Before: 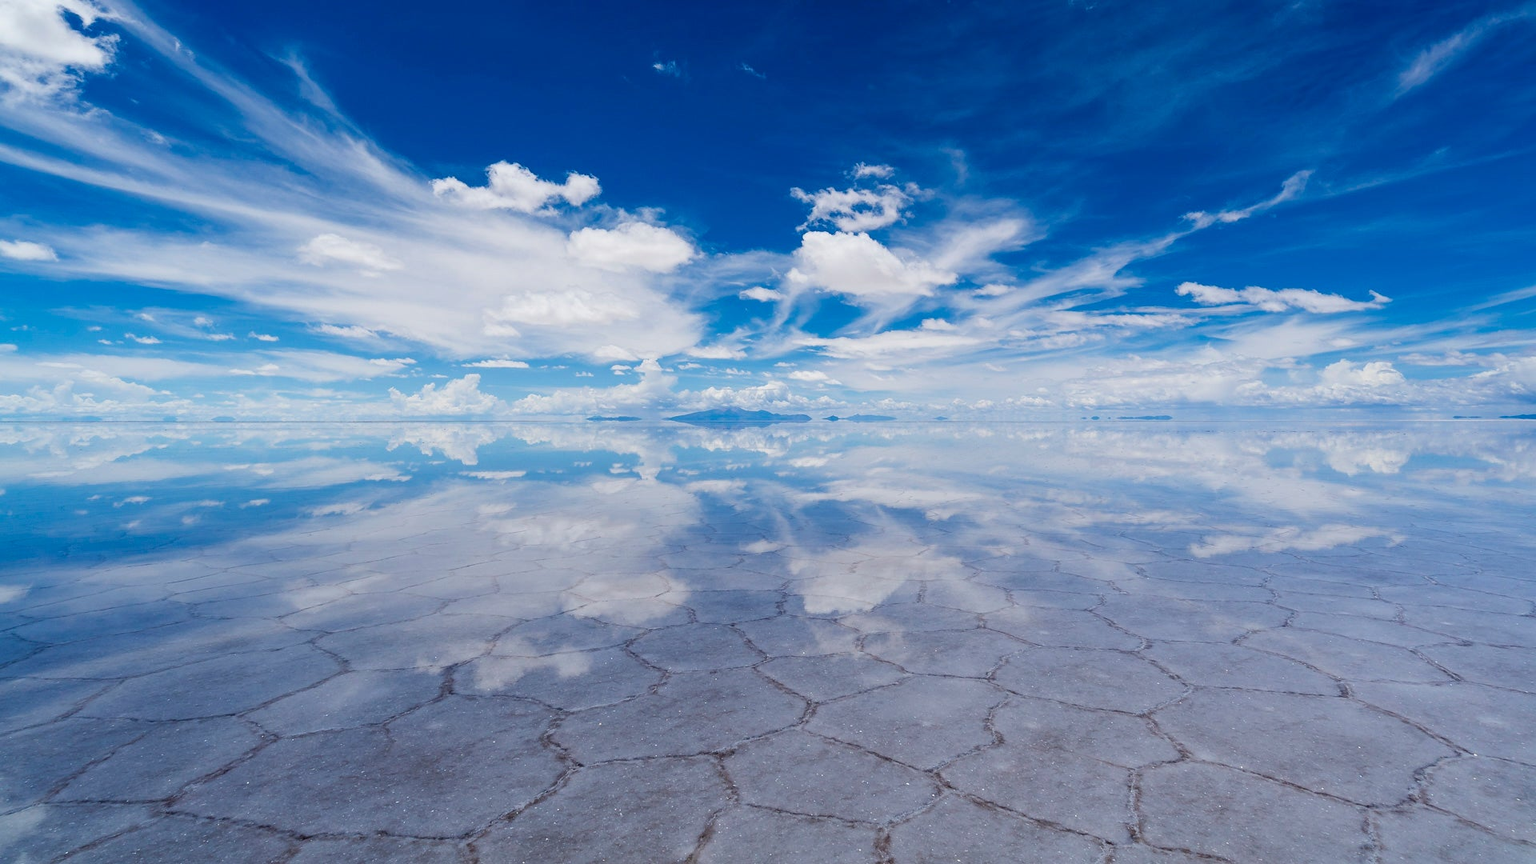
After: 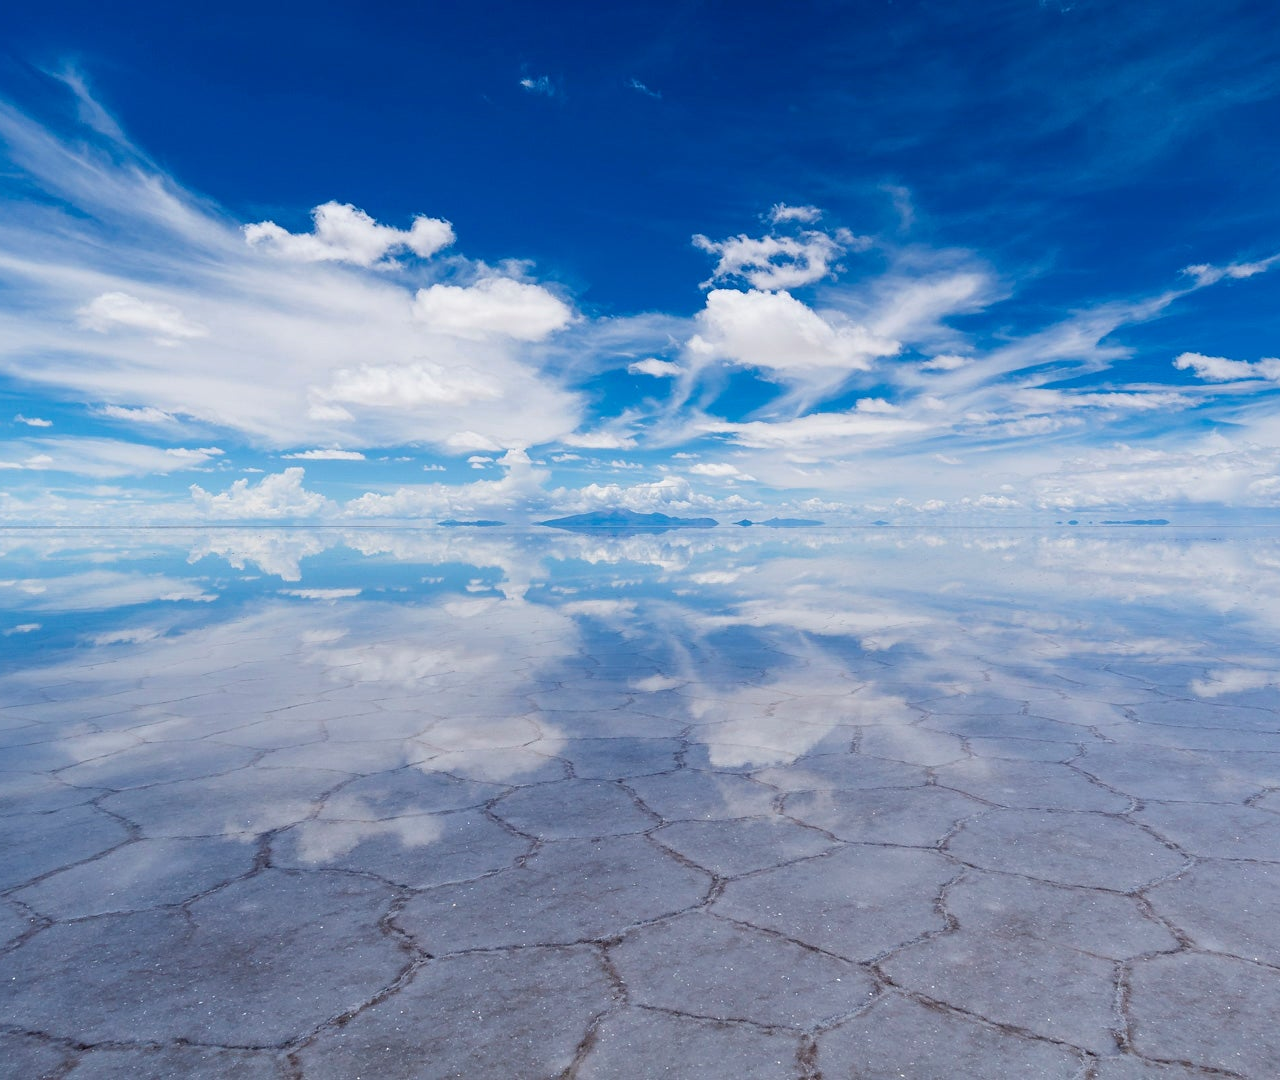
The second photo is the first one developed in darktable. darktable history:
crop and rotate: left 15.446%, right 17.836%
exposure: exposure 0.081 EV, compensate highlight preservation false
